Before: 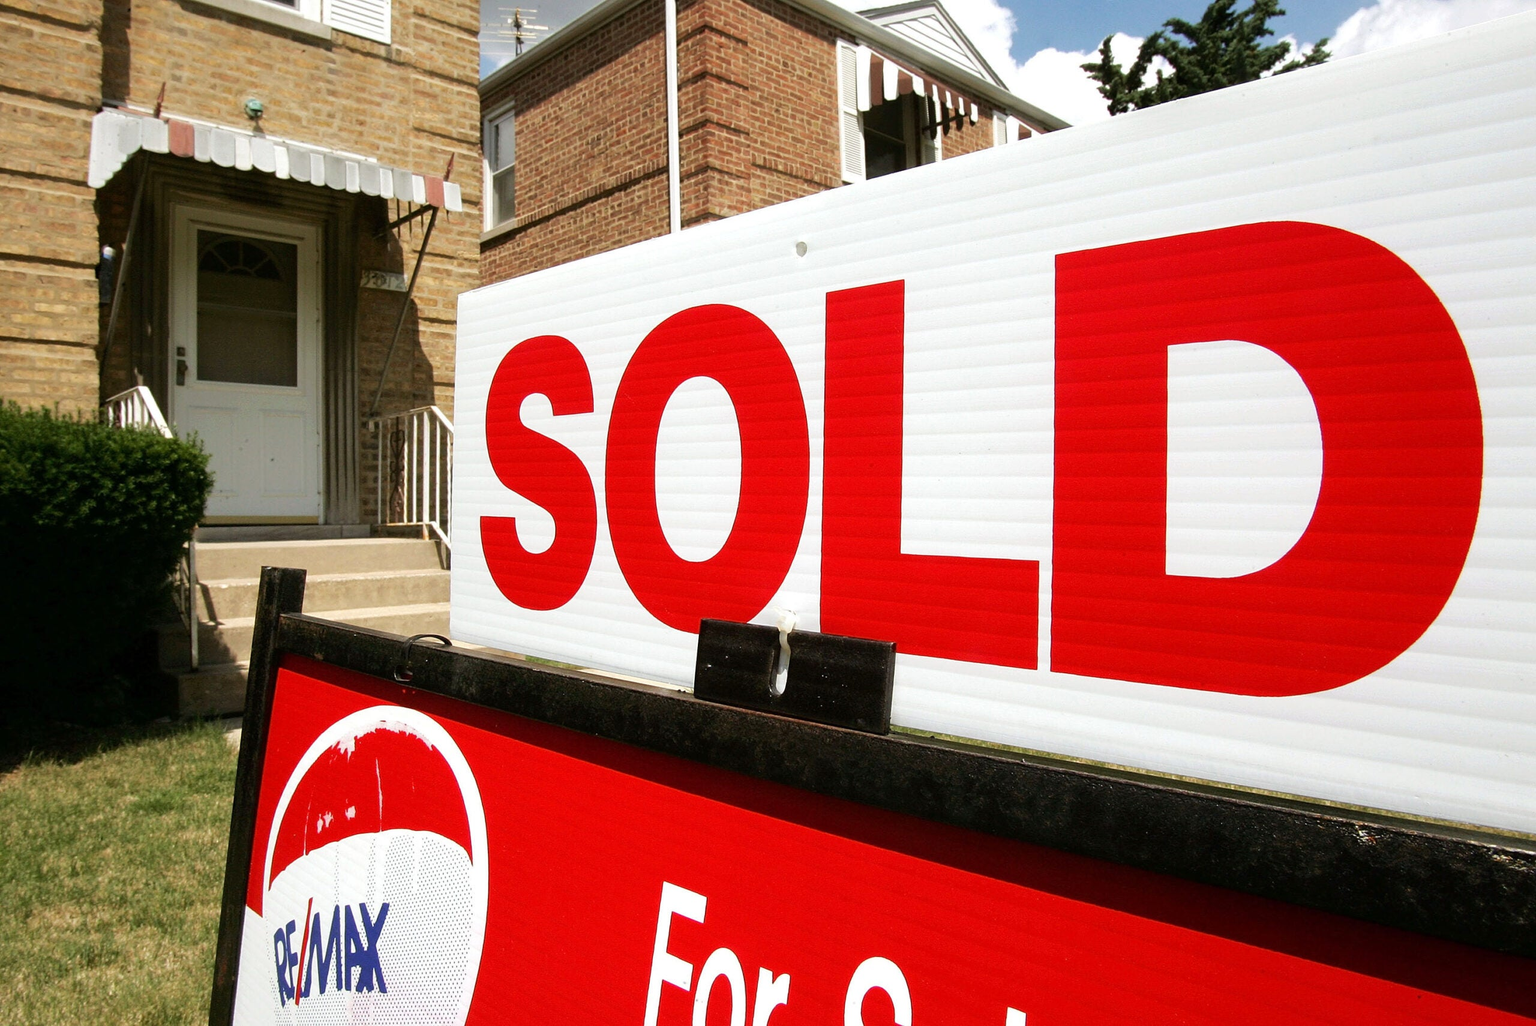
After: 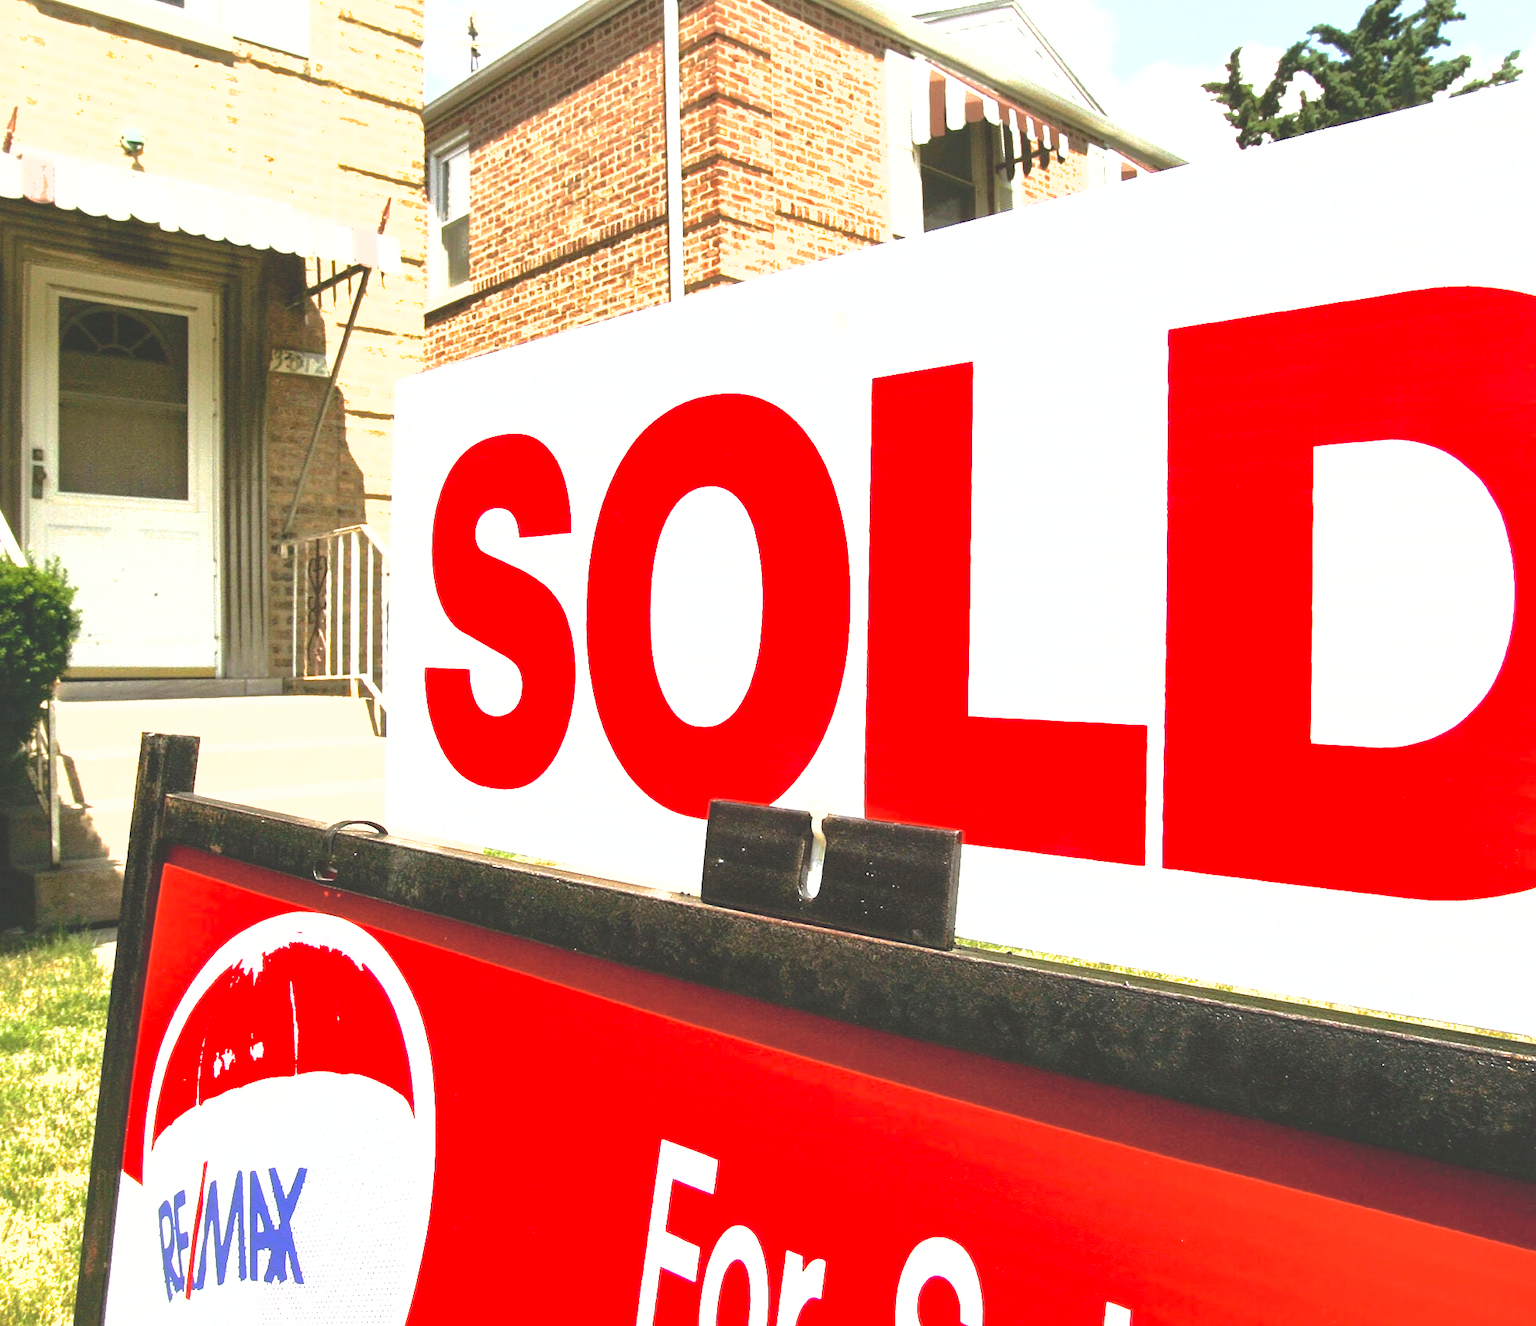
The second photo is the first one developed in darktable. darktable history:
contrast brightness saturation: contrast -0.149, brightness 0.04, saturation -0.139
exposure: exposure -0.172 EV, compensate exposure bias true, compensate highlight preservation false
color zones: curves: ch1 [(0.077, 0.436) (0.25, 0.5) (0.75, 0.5)]
levels: black 0.091%, levels [0, 0.281, 0.562]
crop: left 9.892%, right 12.748%
shadows and highlights: on, module defaults
